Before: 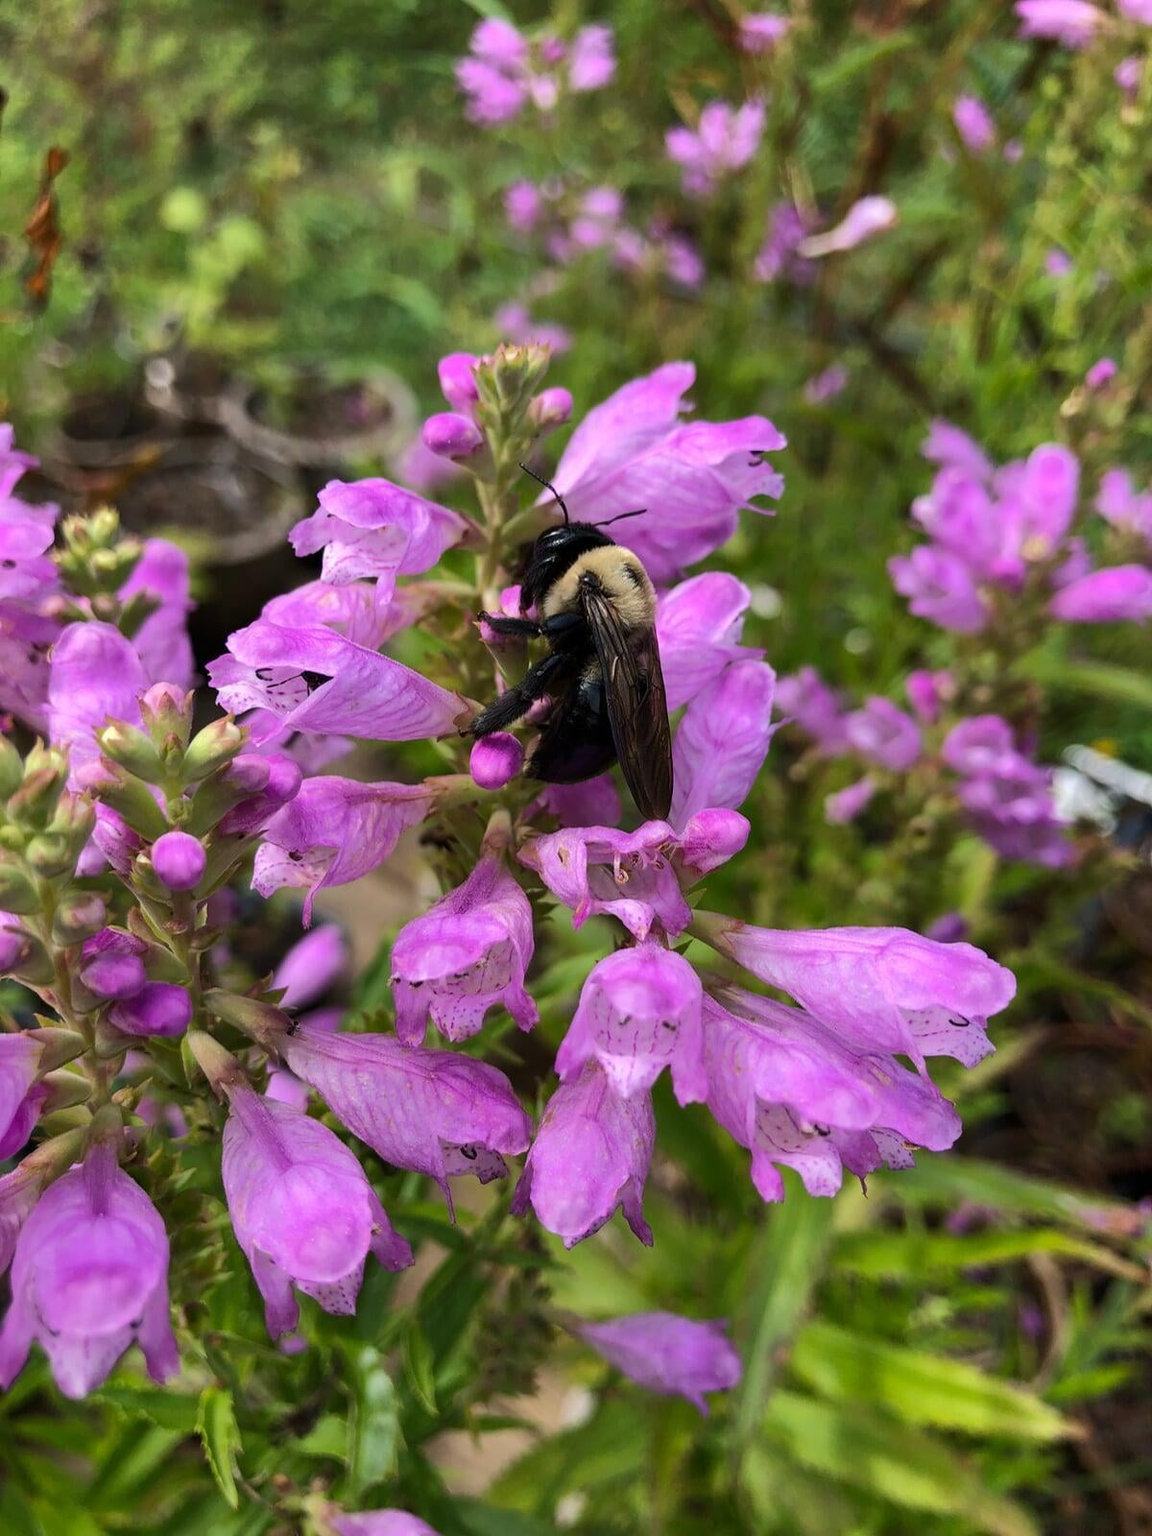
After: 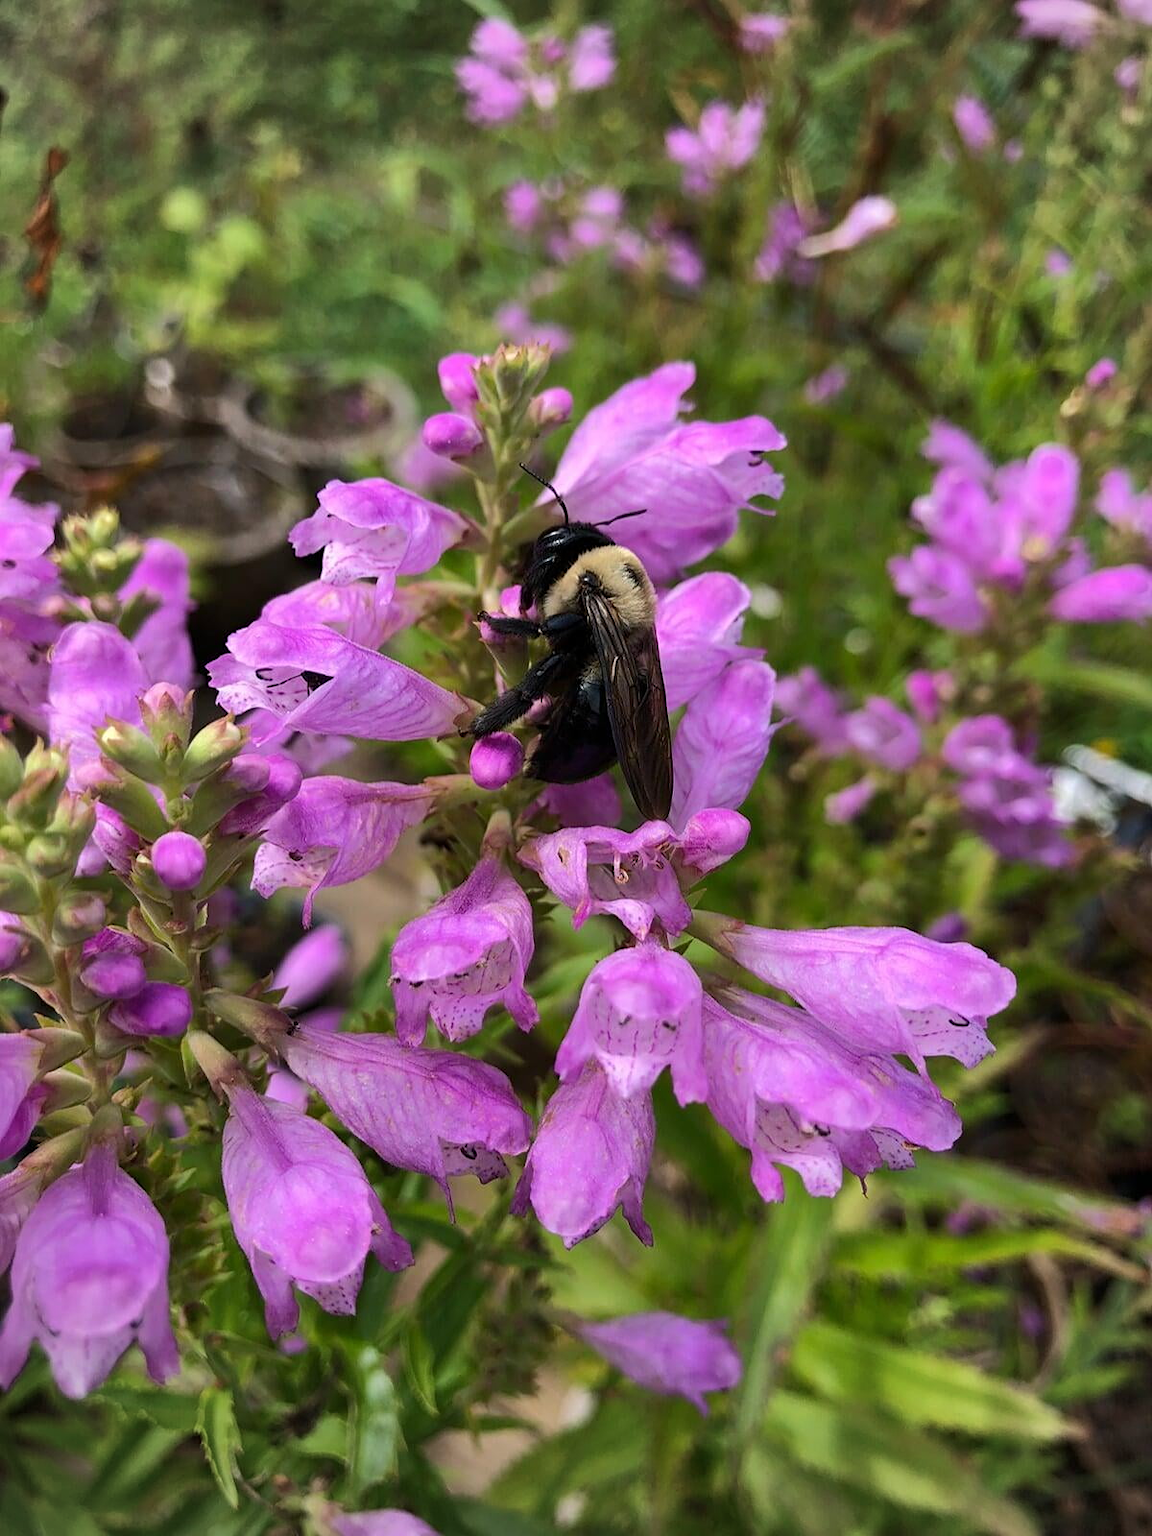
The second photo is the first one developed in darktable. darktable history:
vignetting: fall-off radius 61.11%, brightness -0.322
sharpen: amount 0.208
